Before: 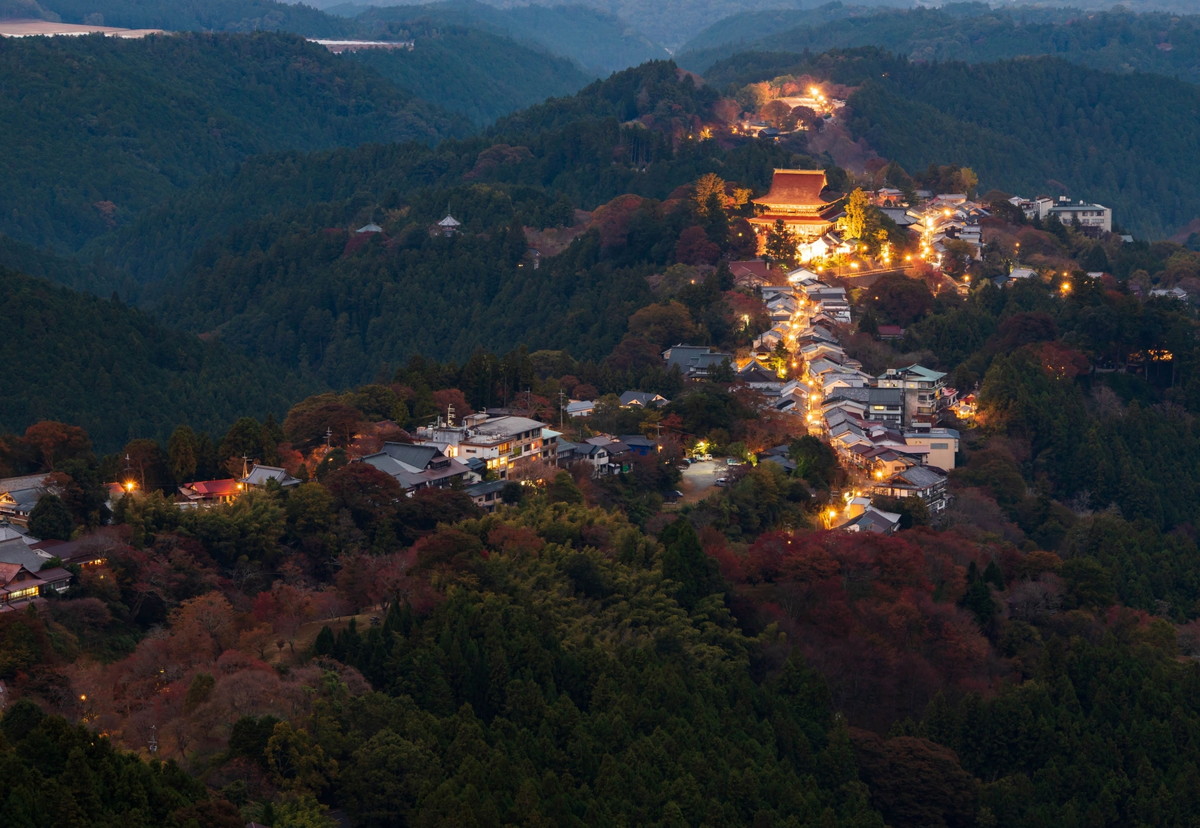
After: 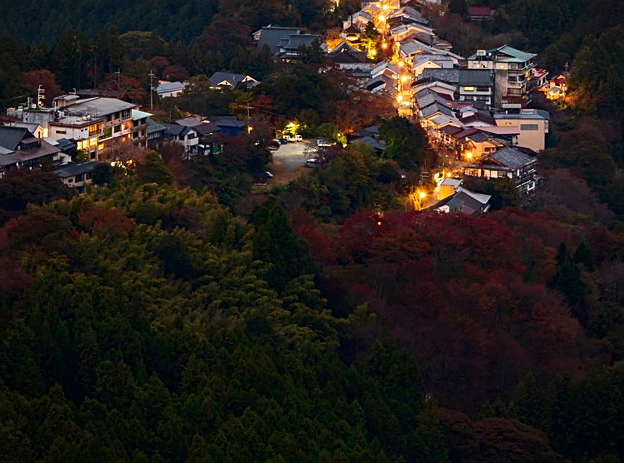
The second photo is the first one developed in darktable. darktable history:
crop: left 34.225%, top 38.588%, right 13.773%, bottom 5.465%
exposure: compensate exposure bias true, compensate highlight preservation false
contrast brightness saturation: contrast 0.126, brightness -0.046, saturation 0.151
sharpen: on, module defaults
vignetting: brightness -0.413, saturation -0.293, unbound false
